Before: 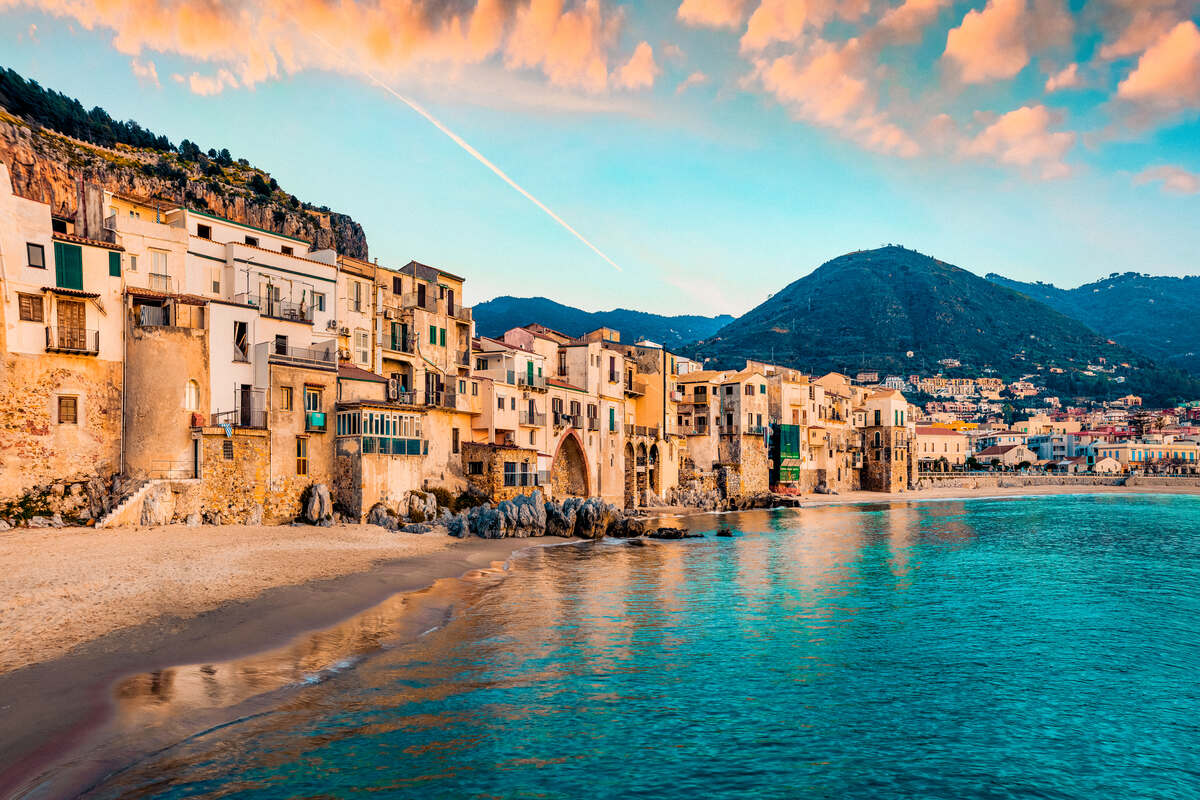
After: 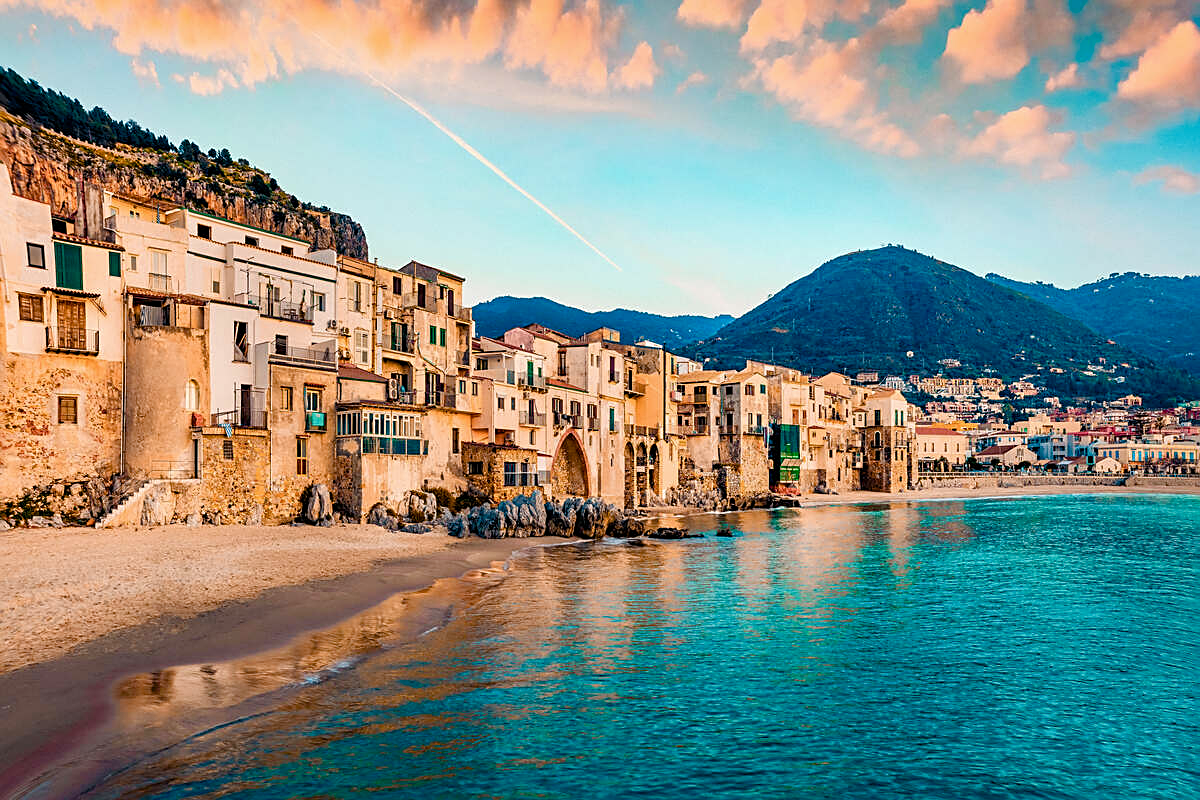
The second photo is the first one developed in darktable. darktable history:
sharpen: on, module defaults
color balance rgb: linear chroma grading › shadows 15.46%, perceptual saturation grading › global saturation 0.184%, perceptual saturation grading › highlights -19.92%, perceptual saturation grading › shadows 19.806%, global vibrance 20%
